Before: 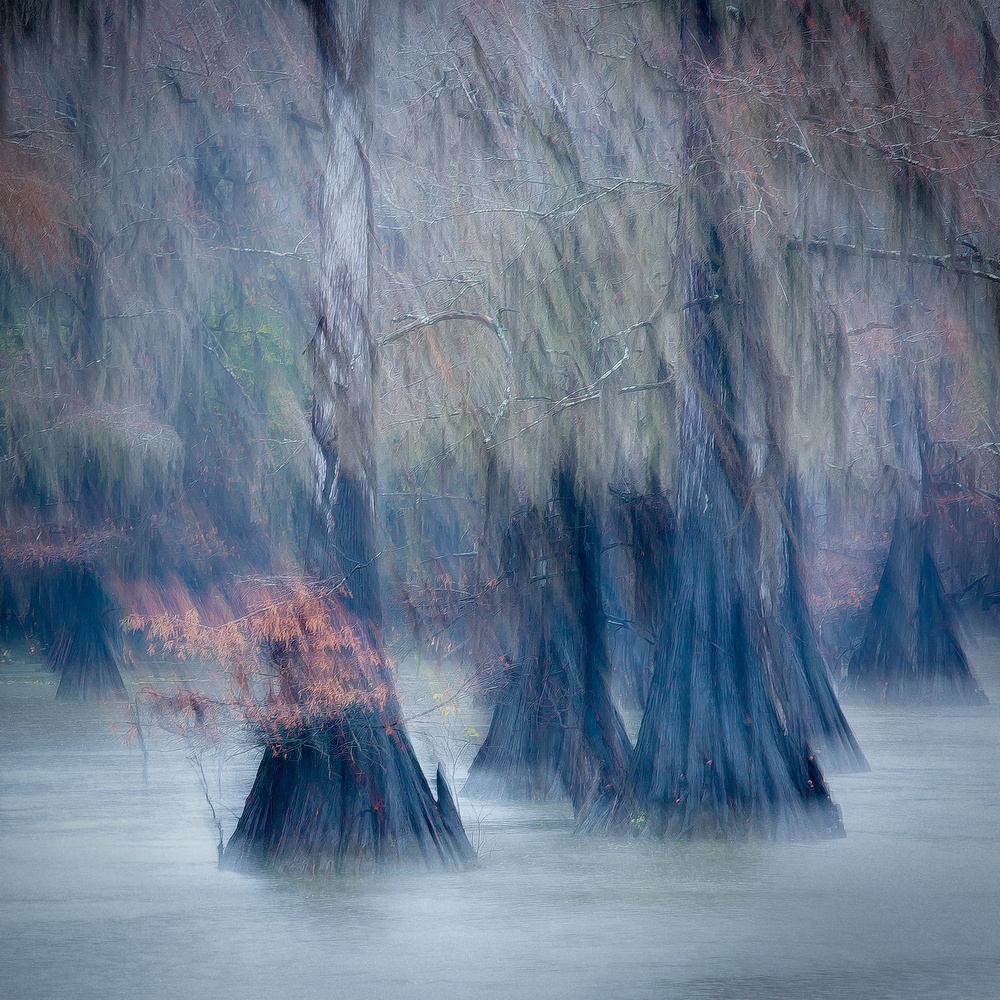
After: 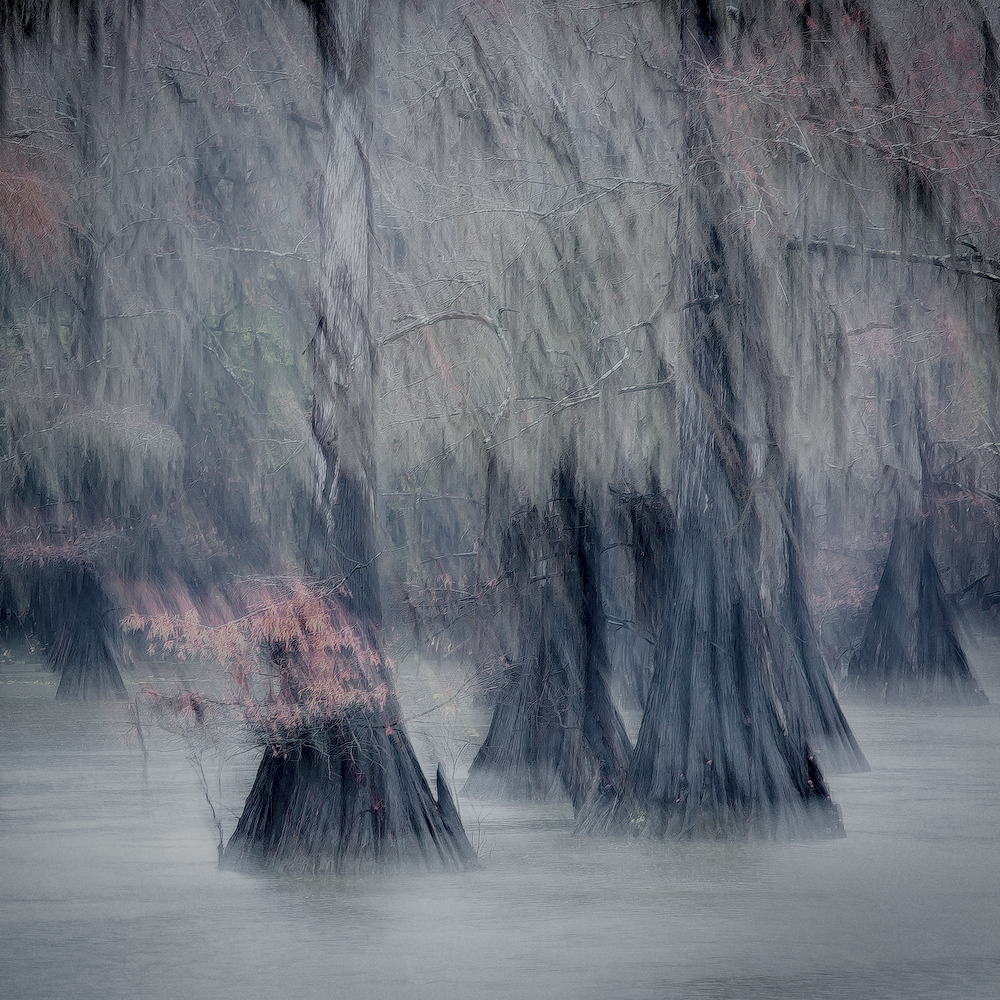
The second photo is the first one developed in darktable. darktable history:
filmic rgb: middle gray luminance 2.55%, black relative exposure -9.85 EV, white relative exposure 7 EV, threshold 2.99 EV, dynamic range scaling 10.43%, target black luminance 0%, hardness 3.18, latitude 44.22%, contrast 0.676, highlights saturation mix 3.7%, shadows ↔ highlights balance 13.96%, enable highlight reconstruction true
haze removal: compatibility mode true, adaptive false
local contrast: highlights 62%, detail 143%, midtone range 0.43
color zones: curves: ch0 [(0, 0.6) (0.129, 0.508) (0.193, 0.483) (0.429, 0.5) (0.571, 0.5) (0.714, 0.5) (0.857, 0.5) (1, 0.6)]; ch1 [(0, 0.481) (0.112, 0.245) (0.213, 0.223) (0.429, 0.233) (0.571, 0.231) (0.683, 0.242) (0.857, 0.296) (1, 0.481)]
